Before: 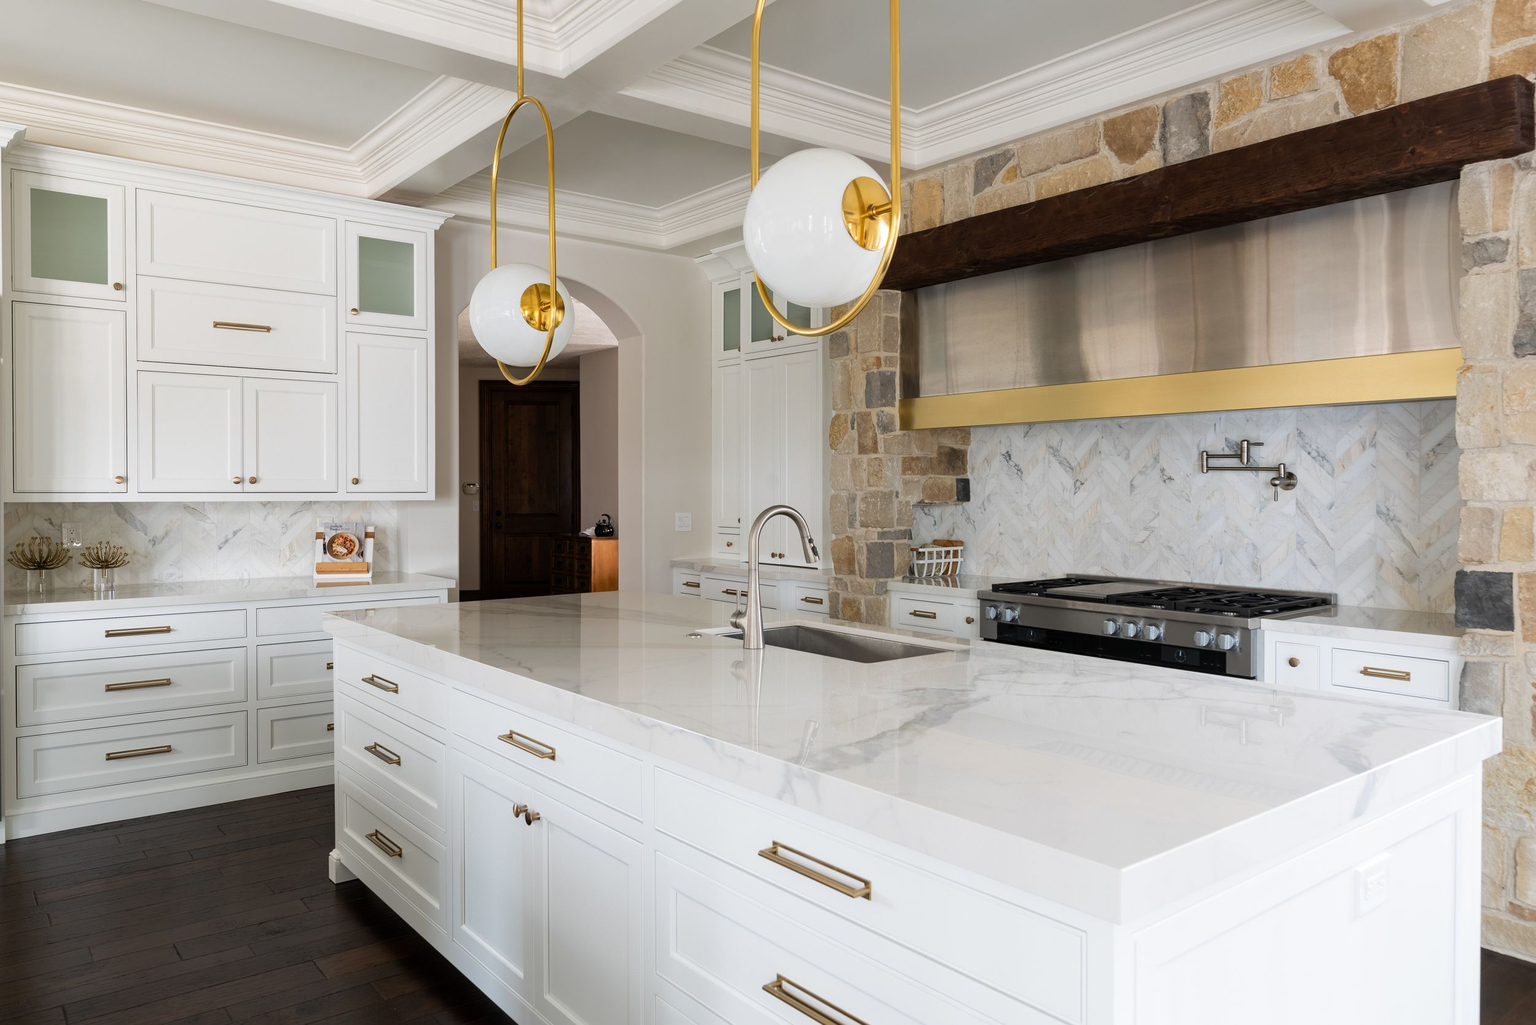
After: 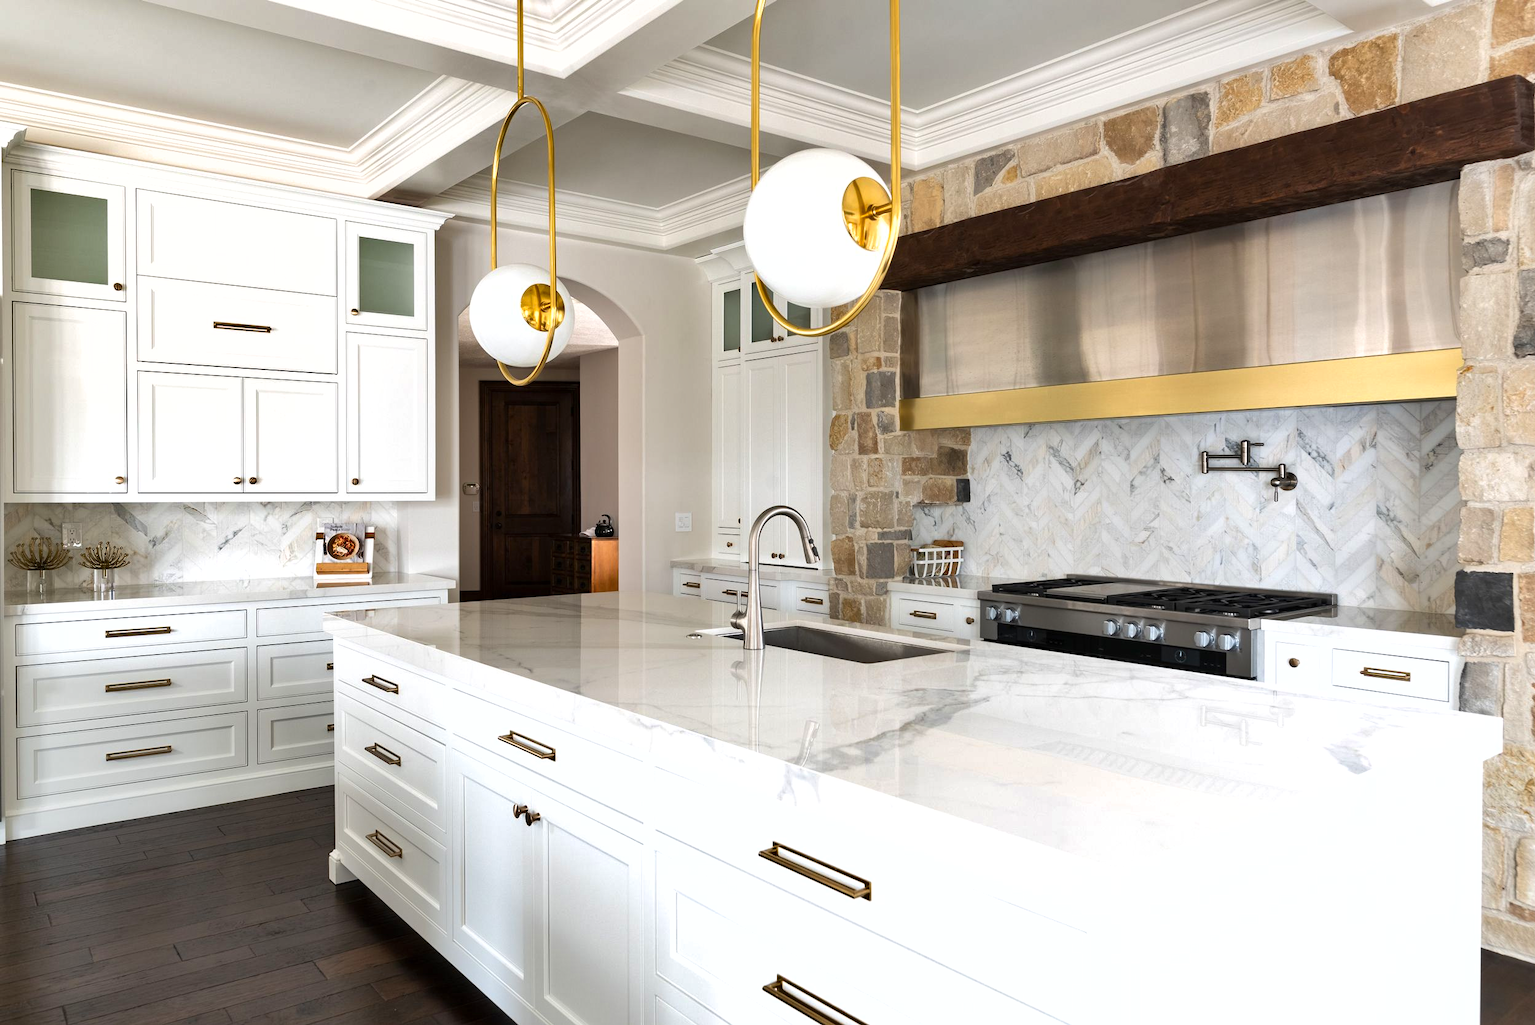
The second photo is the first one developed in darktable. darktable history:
exposure: exposure 0.566 EV, compensate highlight preservation false
shadows and highlights: low approximation 0.01, soften with gaussian
